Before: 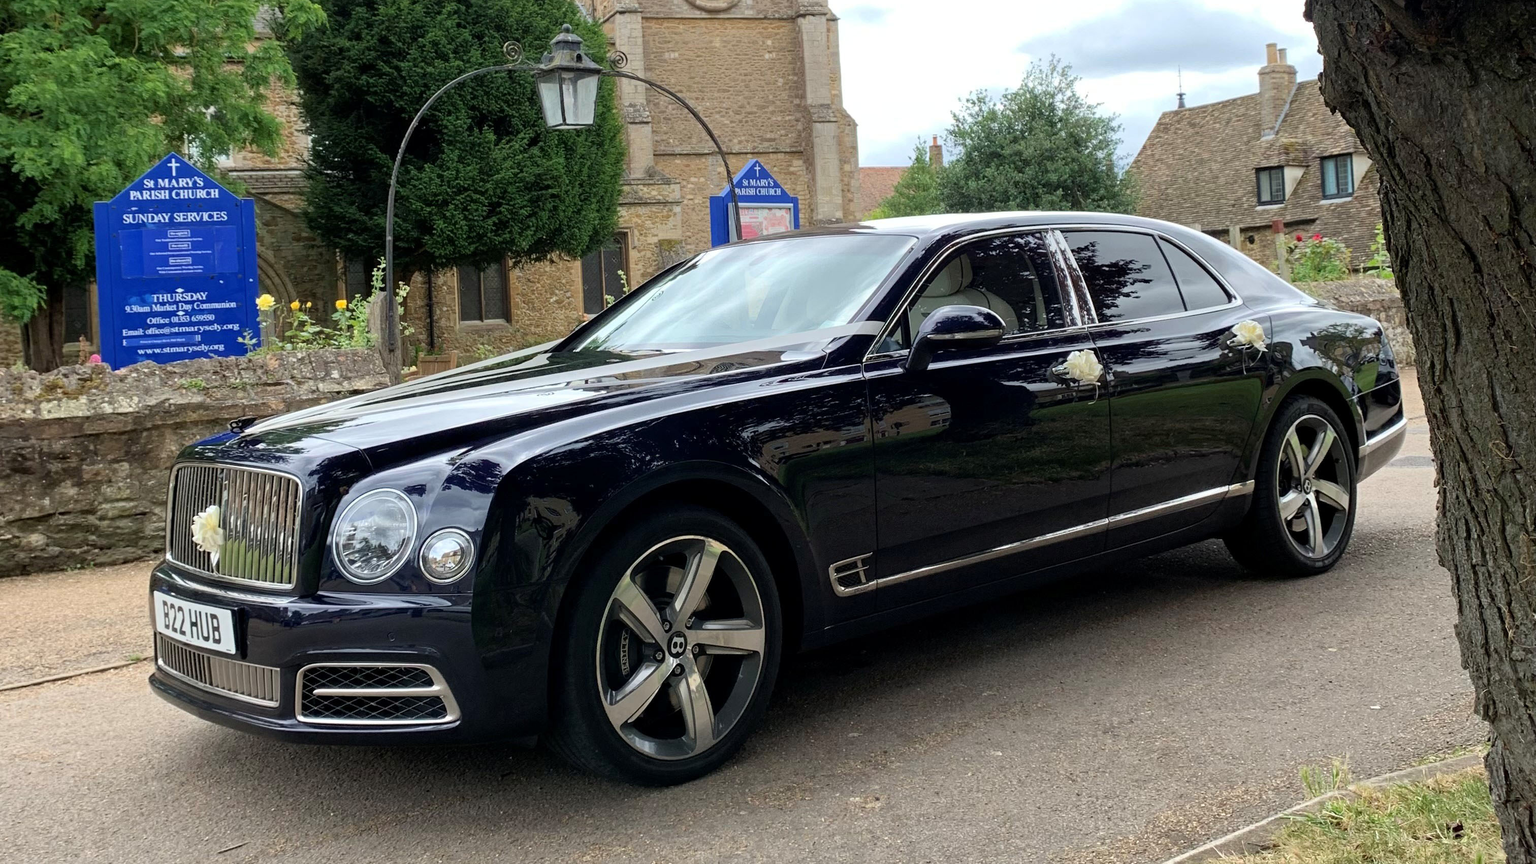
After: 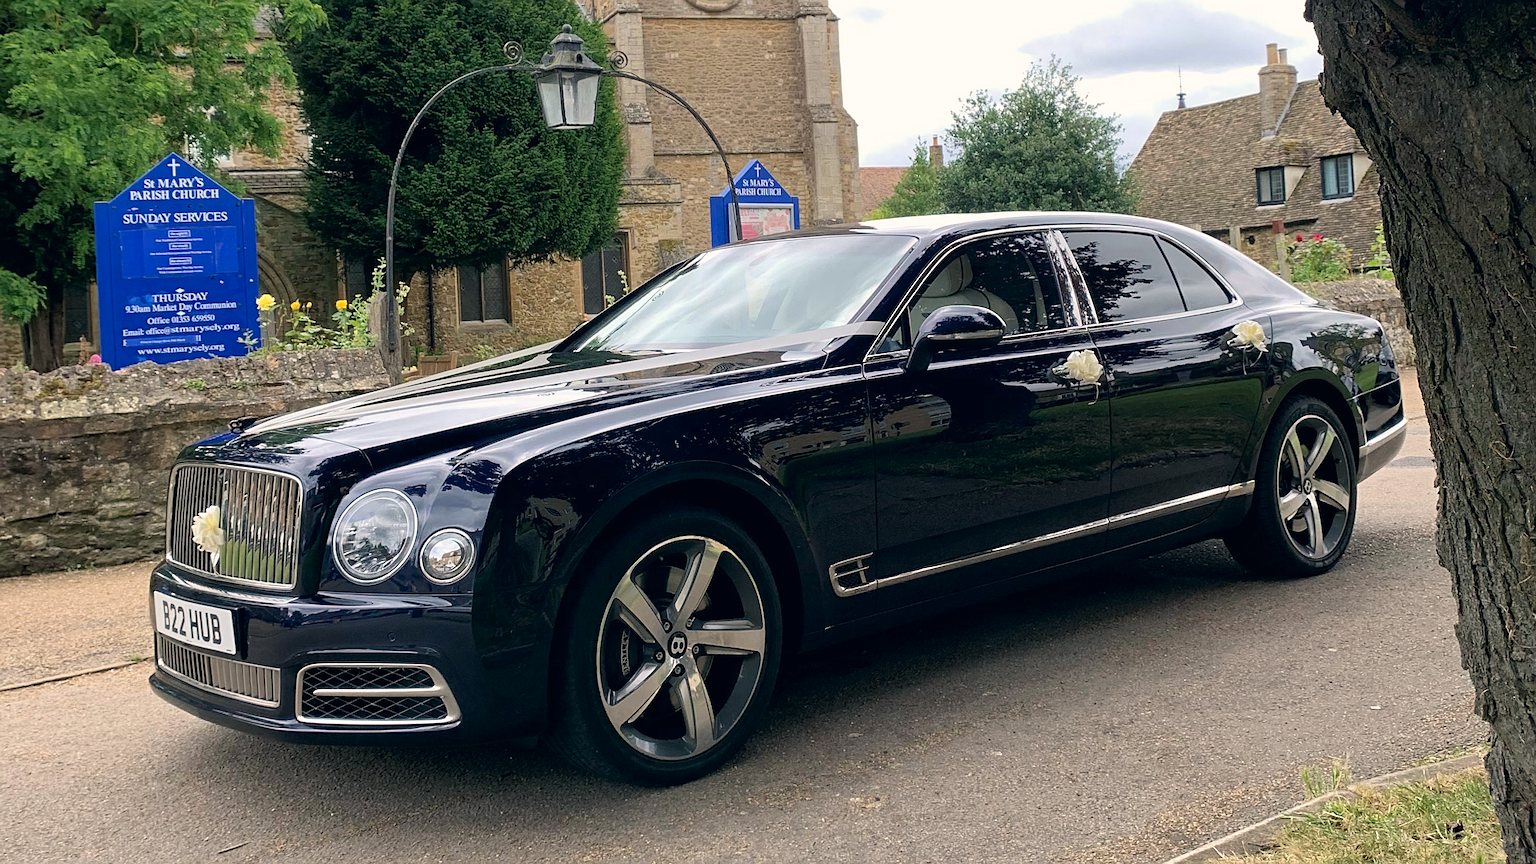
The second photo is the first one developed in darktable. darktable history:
color correction: highlights a* 5.48, highlights b* 5.33, shadows a* -3.95, shadows b* -5.06
sharpen: on, module defaults
